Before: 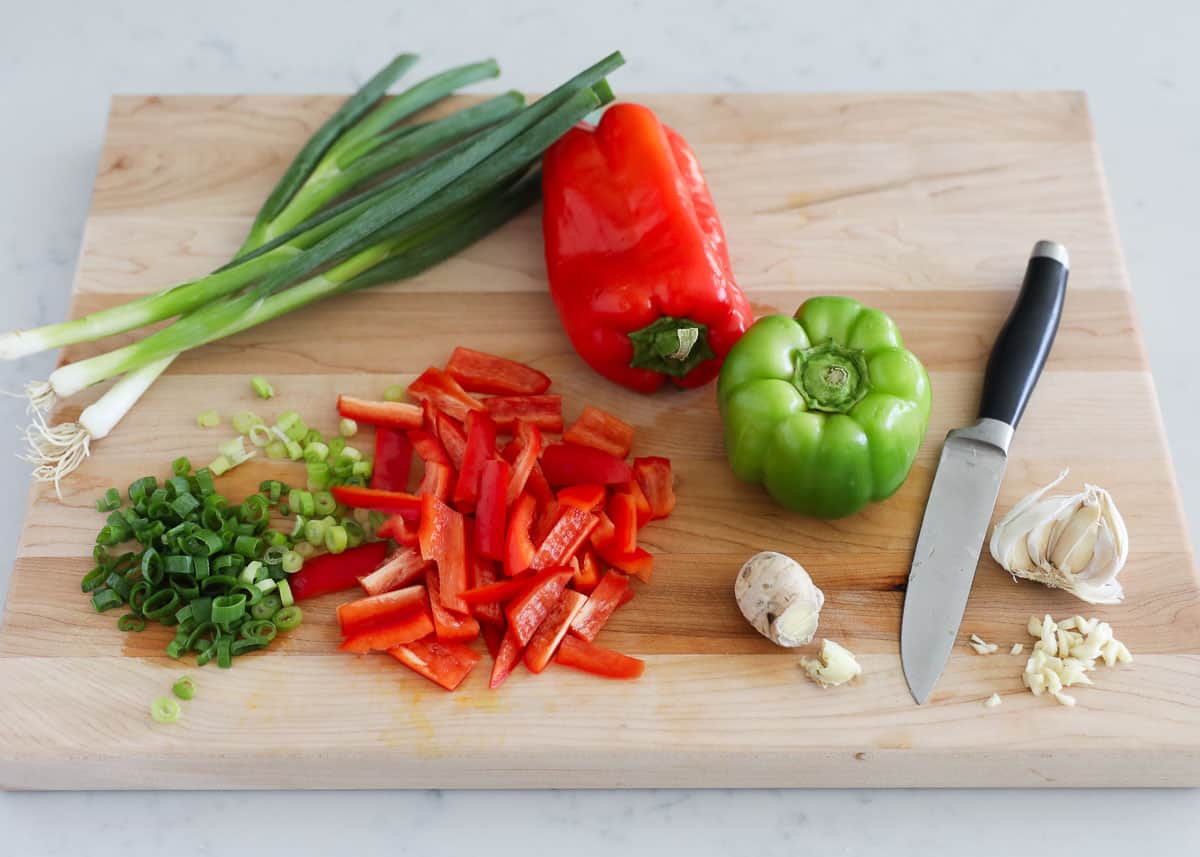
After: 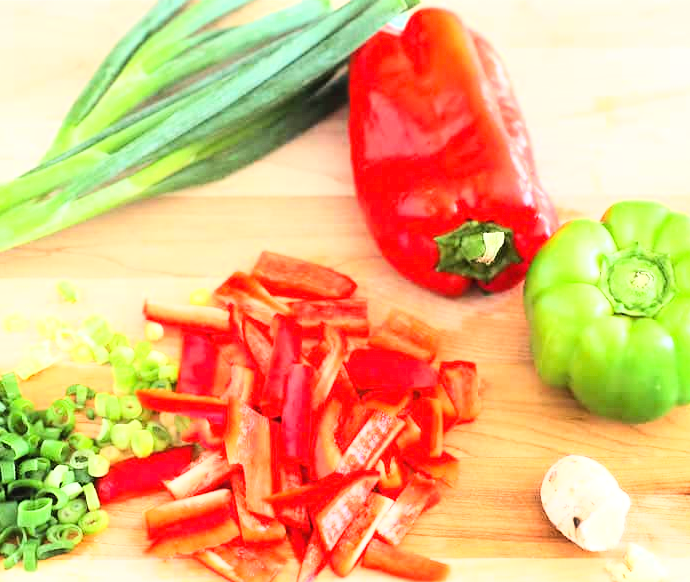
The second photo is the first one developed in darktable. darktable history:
crop: left 16.209%, top 11.255%, right 26.24%, bottom 20.791%
base curve: curves: ch0 [(0, 0.003) (0.001, 0.002) (0.006, 0.004) (0.02, 0.022) (0.048, 0.086) (0.094, 0.234) (0.162, 0.431) (0.258, 0.629) (0.385, 0.8) (0.548, 0.918) (0.751, 0.988) (1, 1)]
exposure: black level correction 0, exposure 1.2 EV, compensate highlight preservation false
